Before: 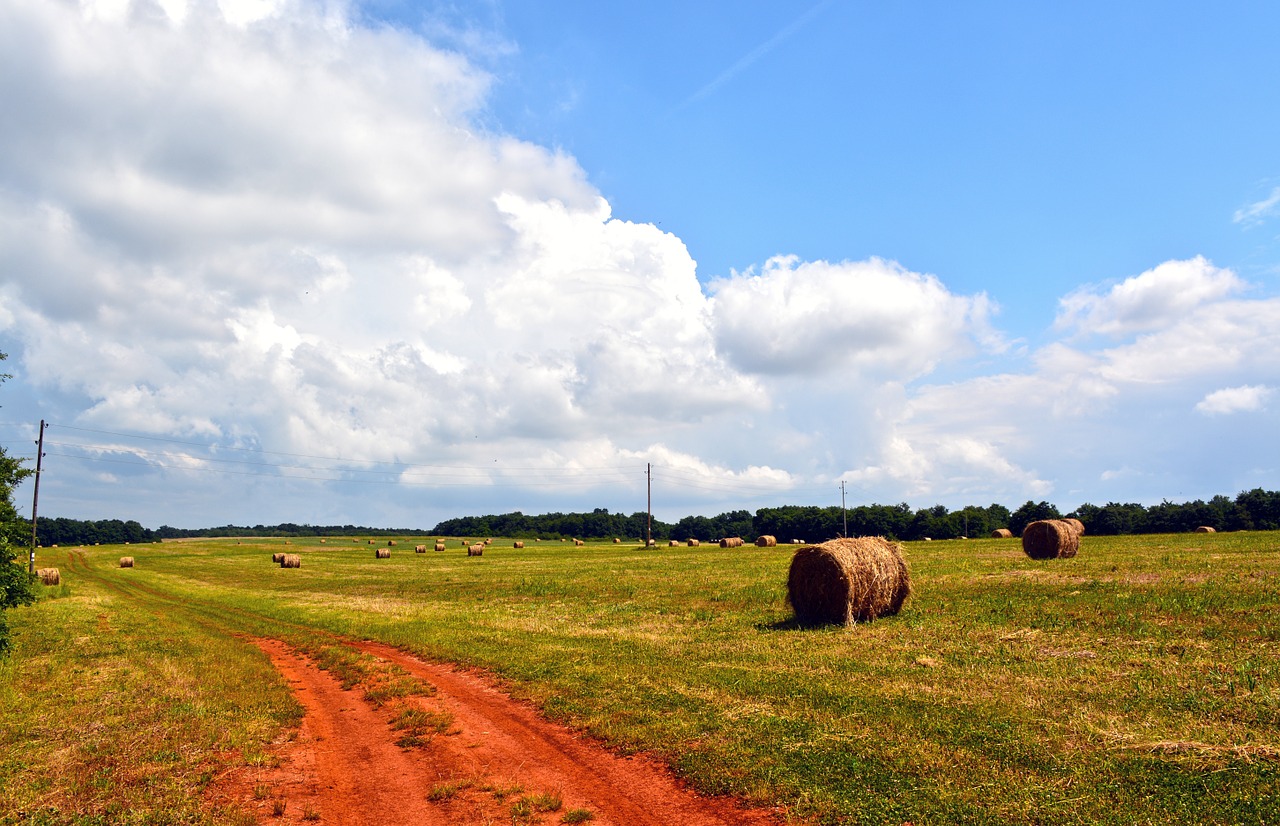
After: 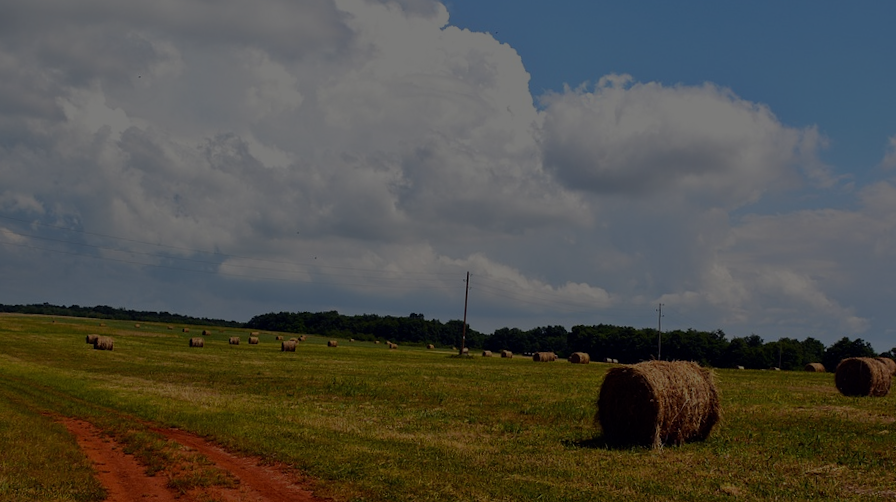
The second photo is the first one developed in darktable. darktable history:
exposure: exposure -2.413 EV, compensate highlight preservation false
crop and rotate: angle -4.17°, left 9.848%, top 20.379%, right 12.382%, bottom 12.069%
